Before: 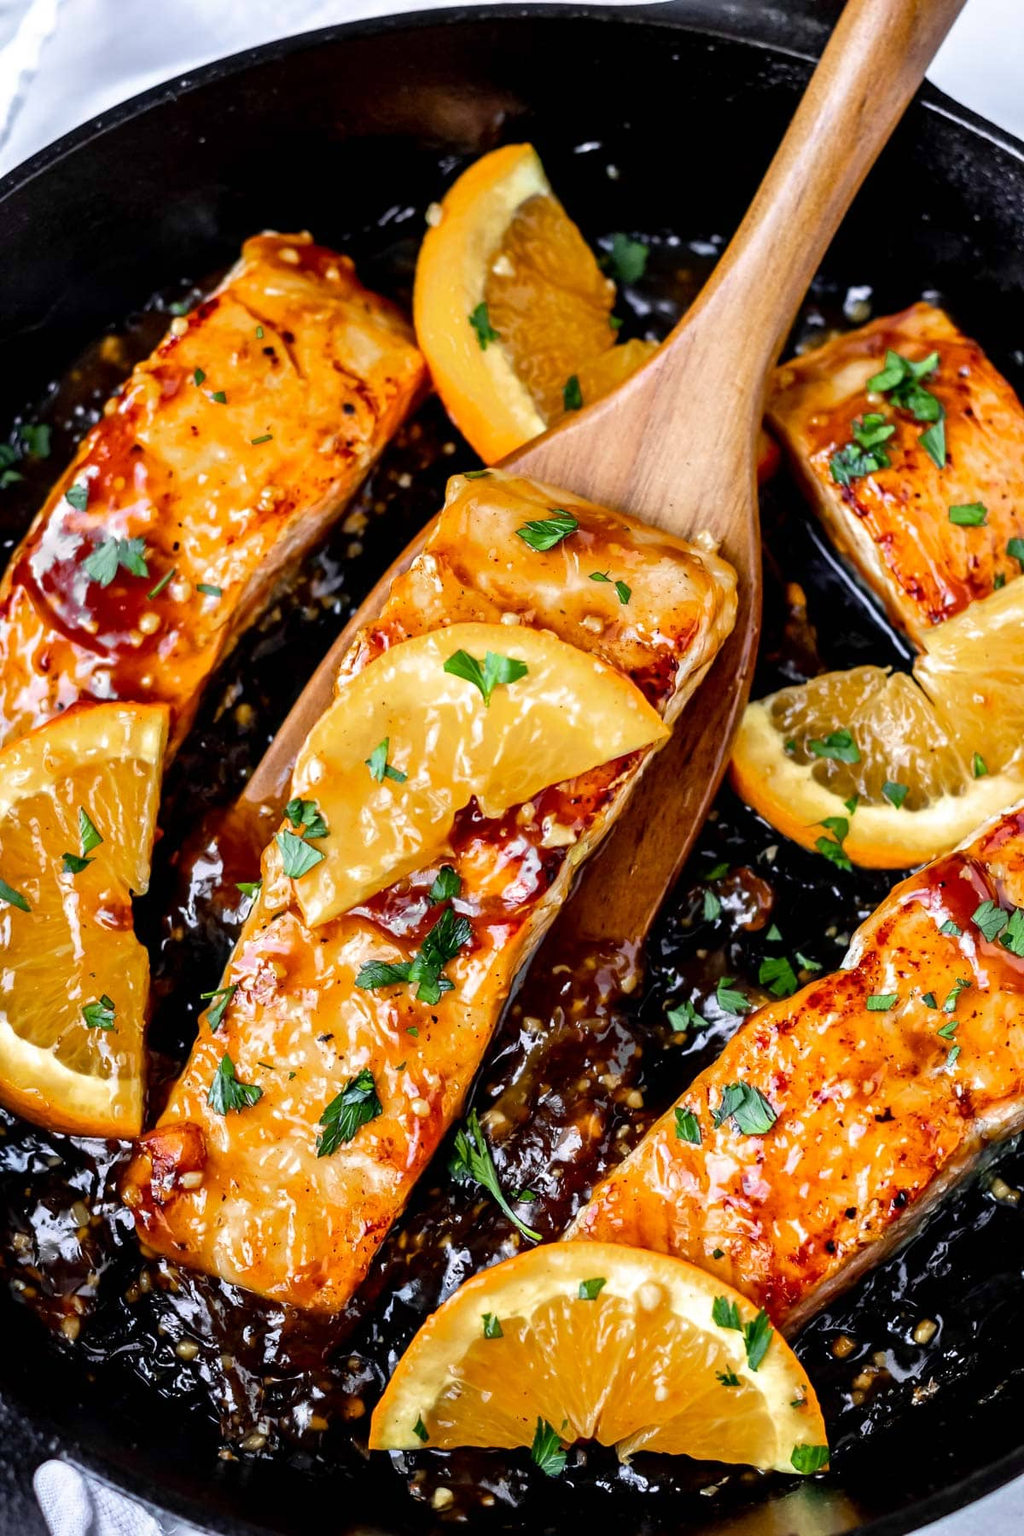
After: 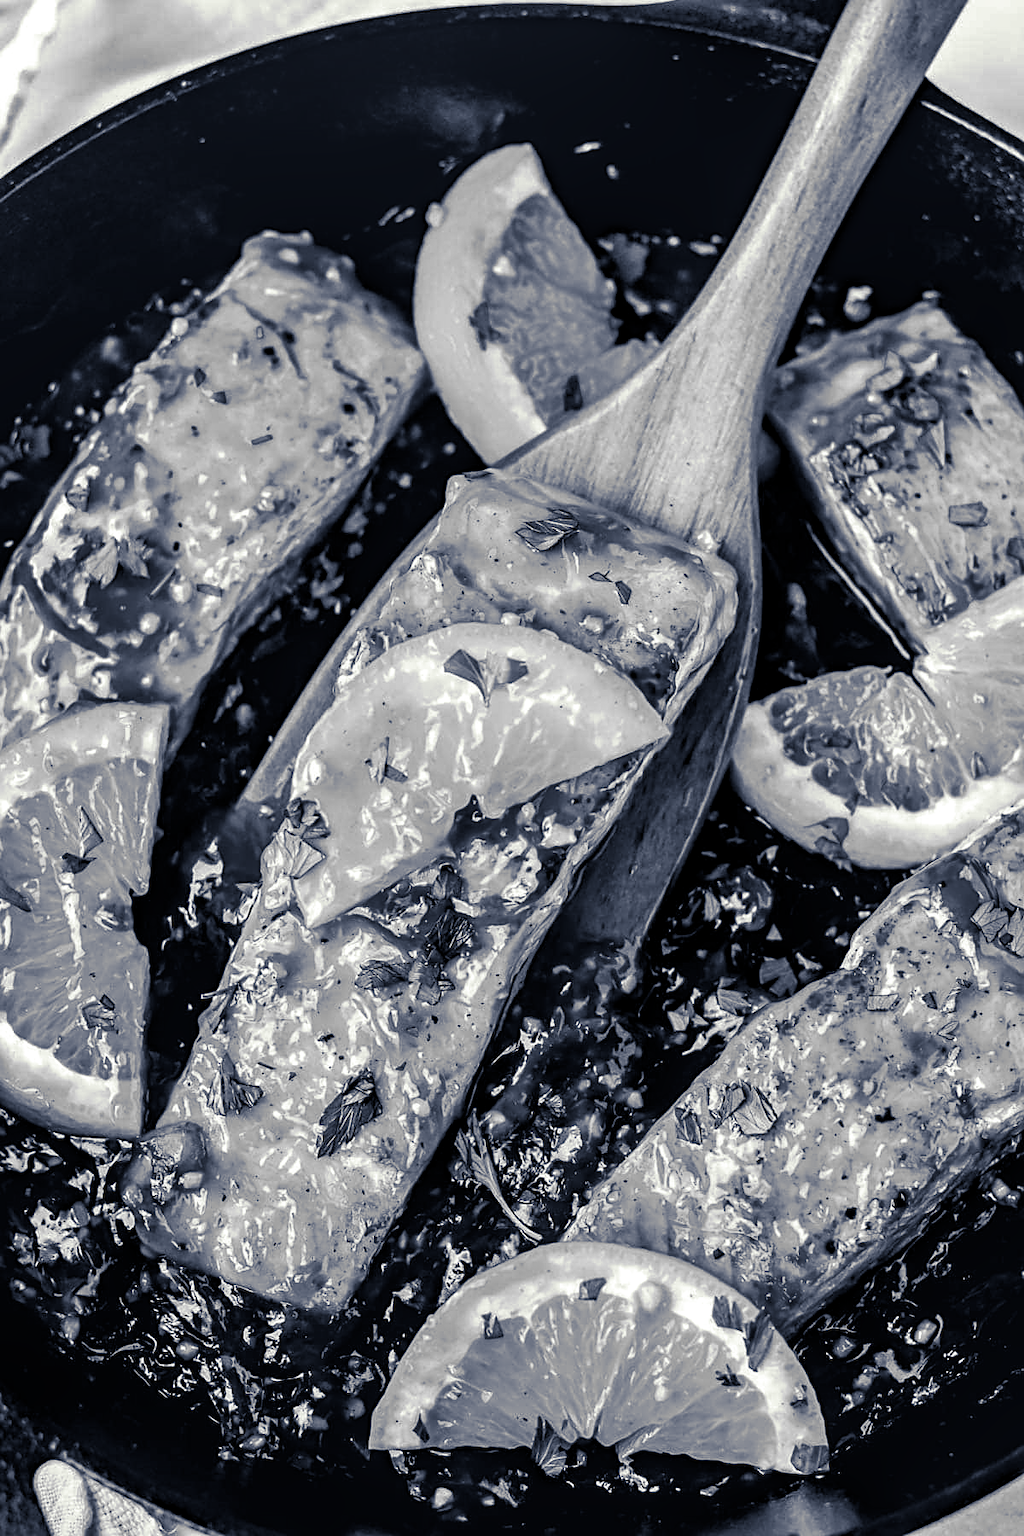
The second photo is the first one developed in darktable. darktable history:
monochrome: on, module defaults
local contrast: on, module defaults
split-toning: shadows › hue 230.4°
sharpen: on, module defaults
haze removal: strength 0.4, distance 0.22, compatibility mode true, adaptive false
